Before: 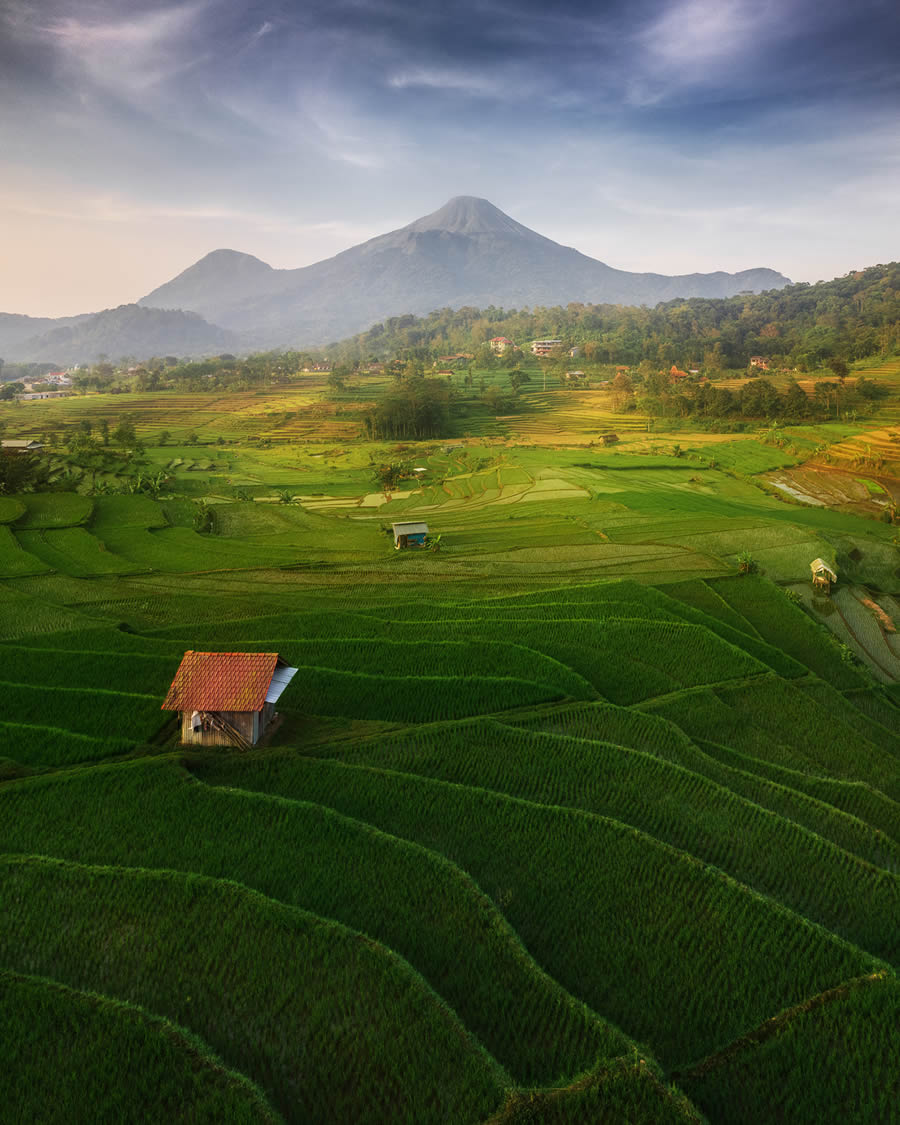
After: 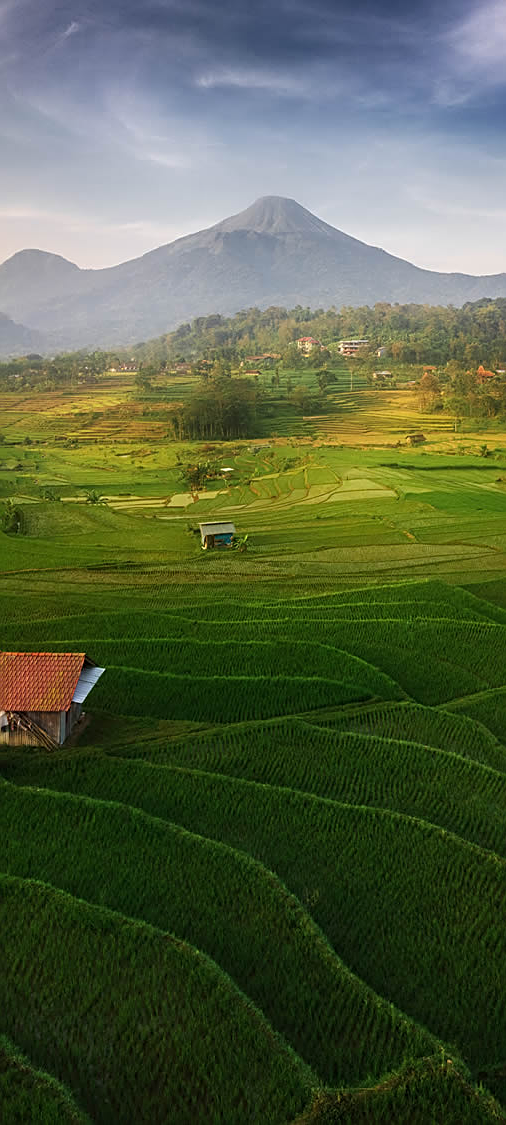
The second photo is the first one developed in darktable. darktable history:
sharpen: on, module defaults
tone equalizer: on, module defaults
crop: left 21.496%, right 22.254%
